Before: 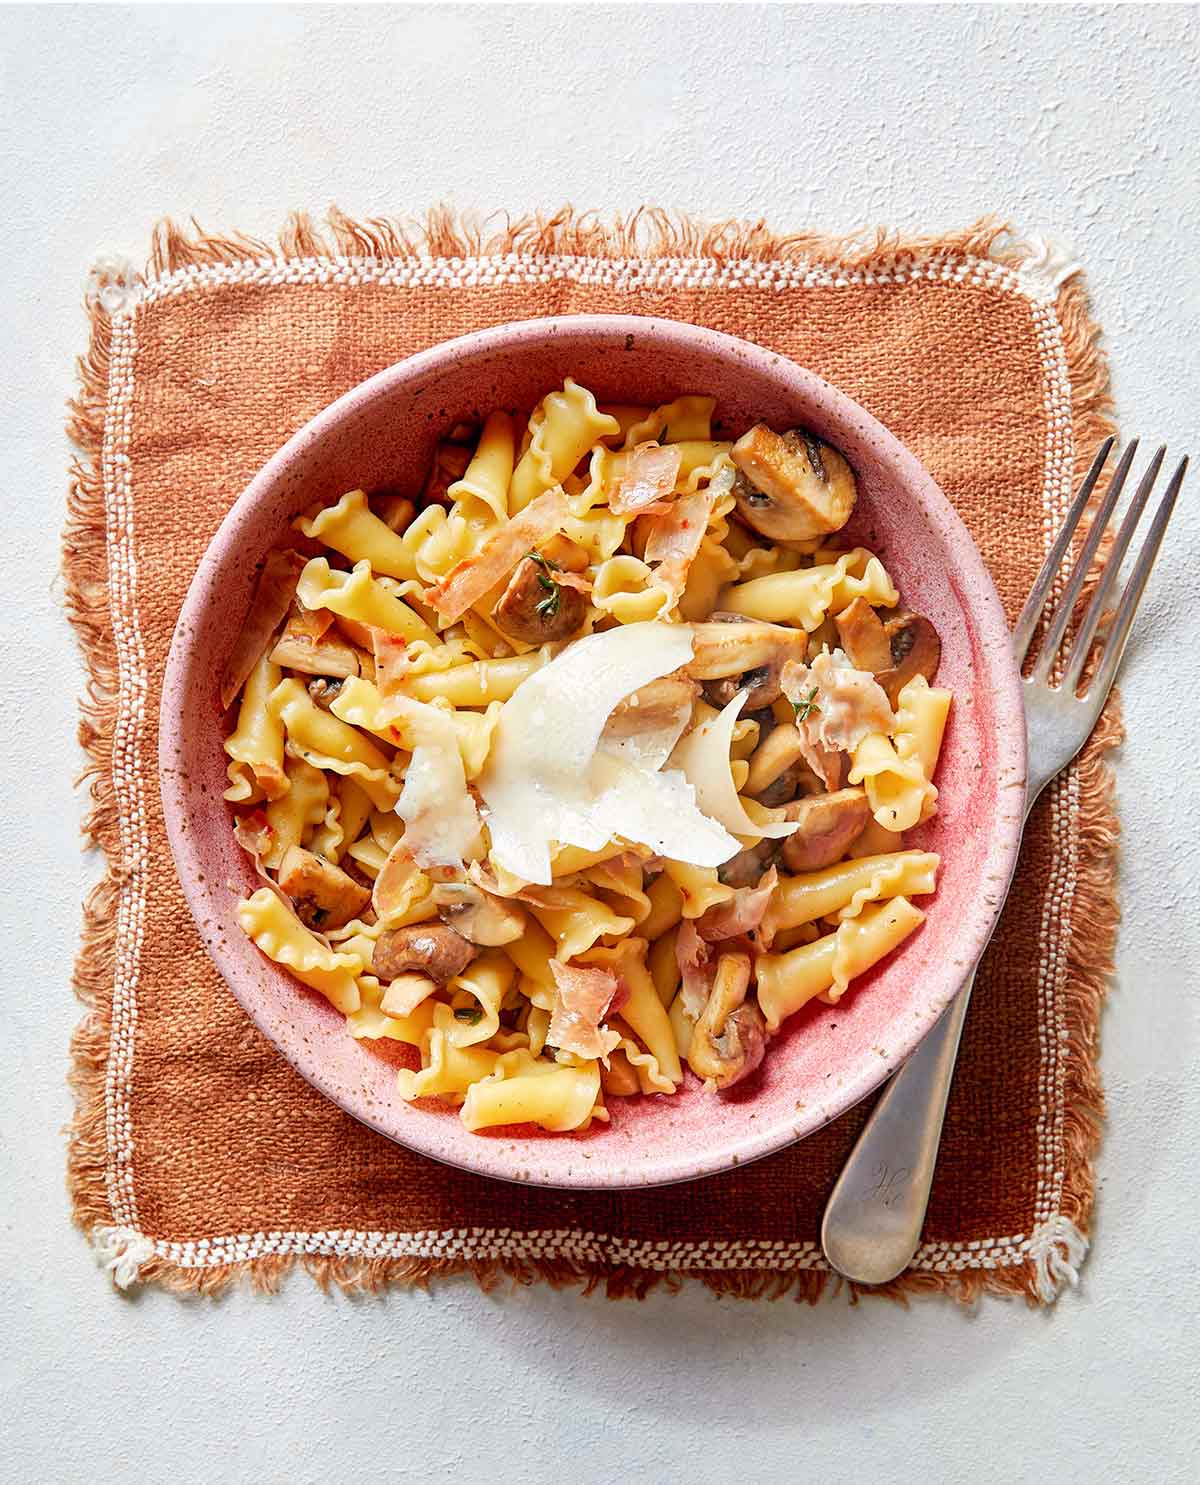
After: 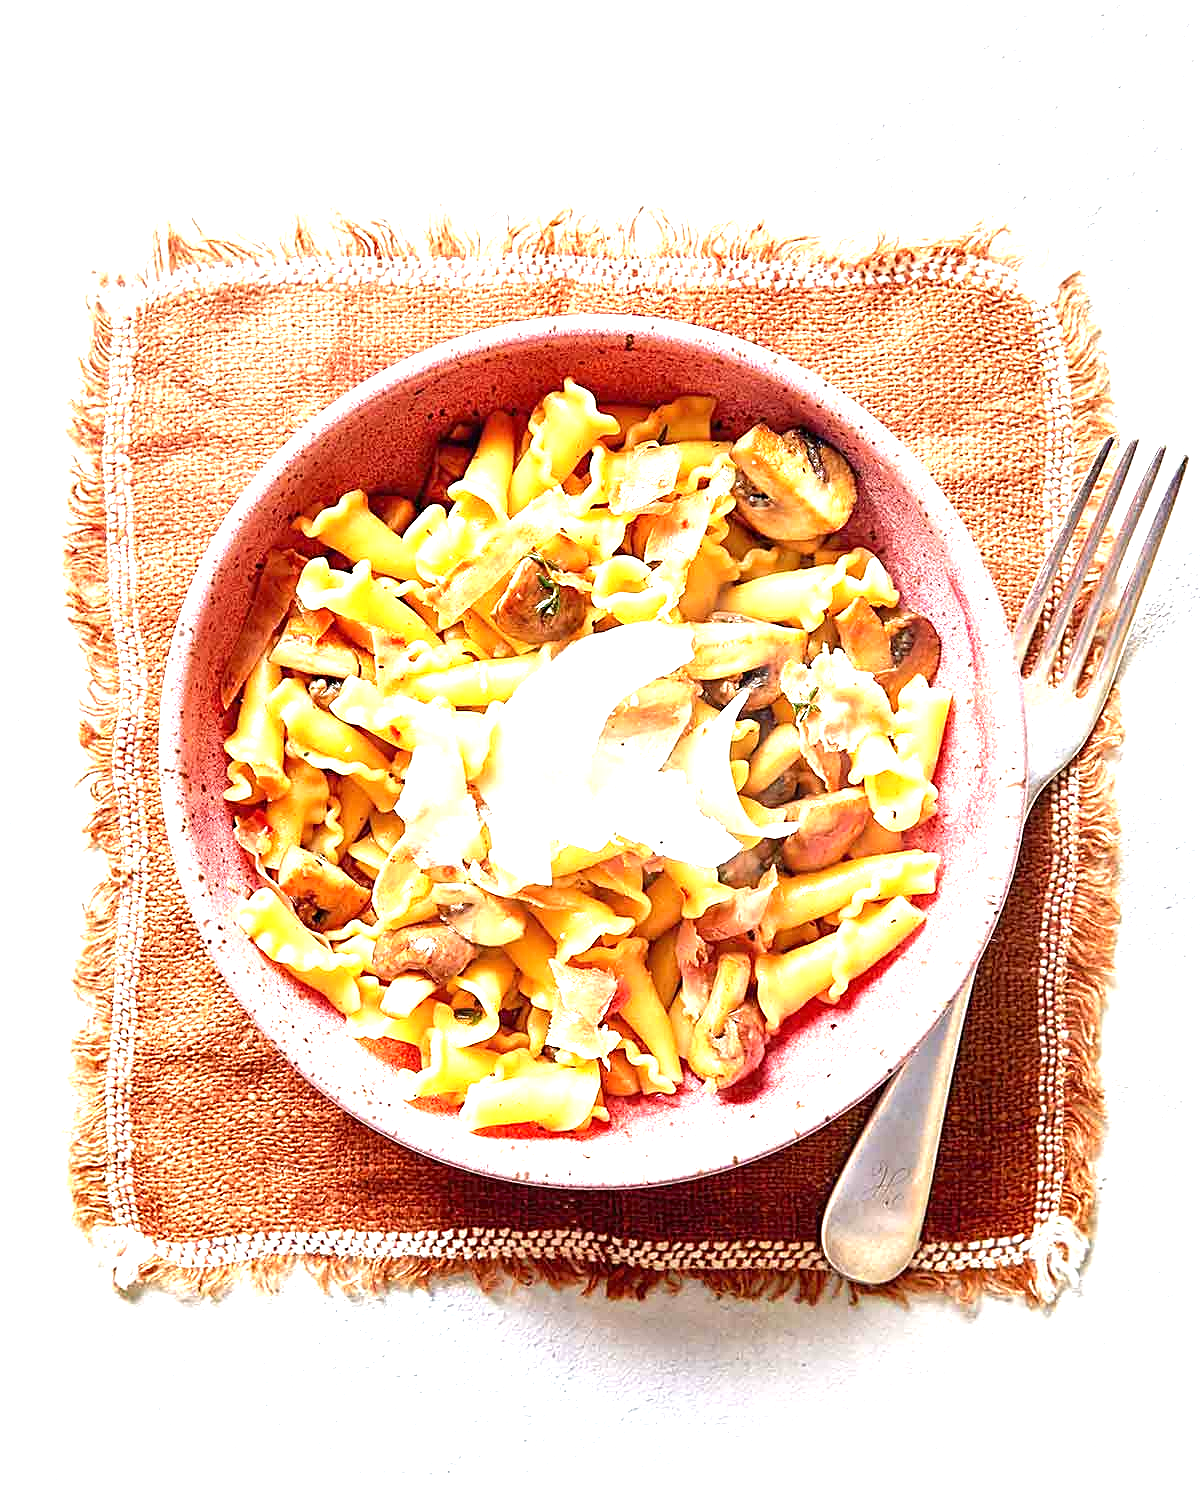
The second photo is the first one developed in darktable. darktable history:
exposure: black level correction 0, exposure 1.356 EV, compensate highlight preservation false
sharpen: on, module defaults
